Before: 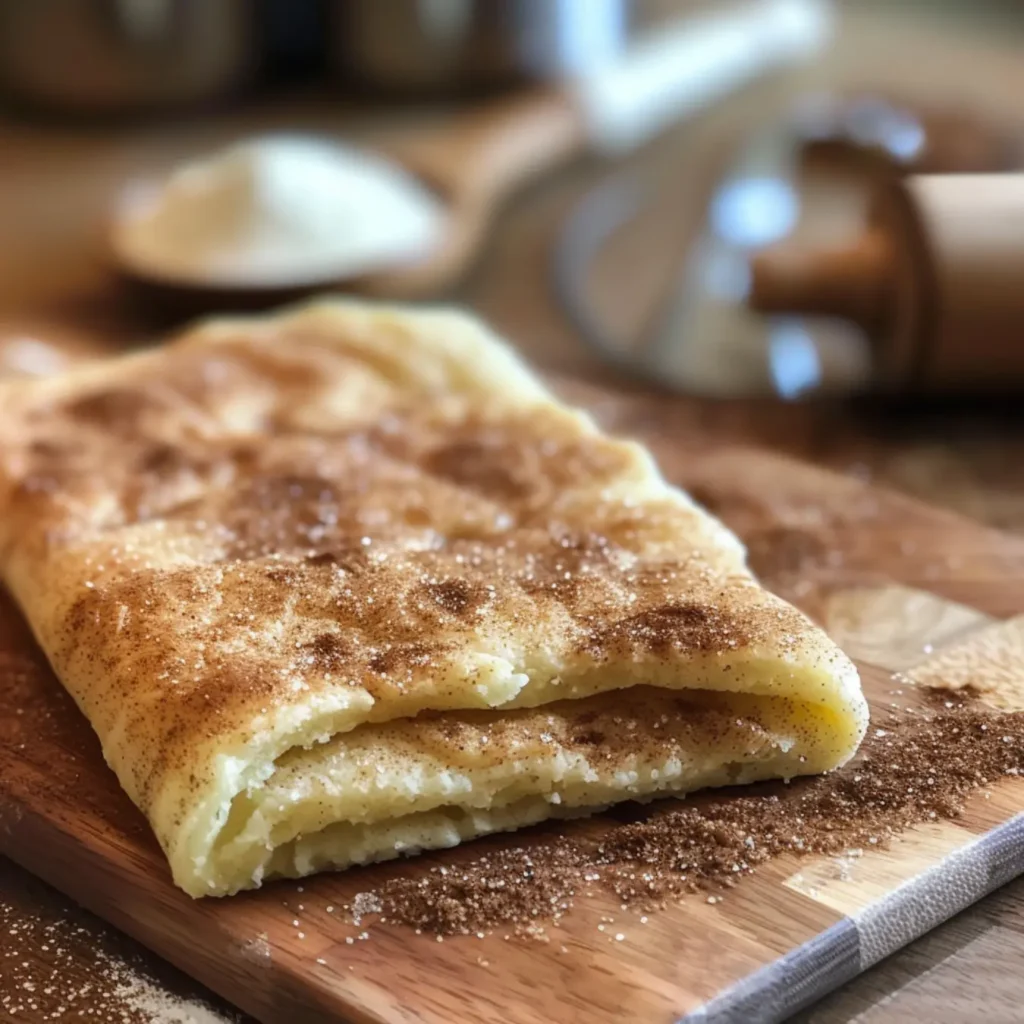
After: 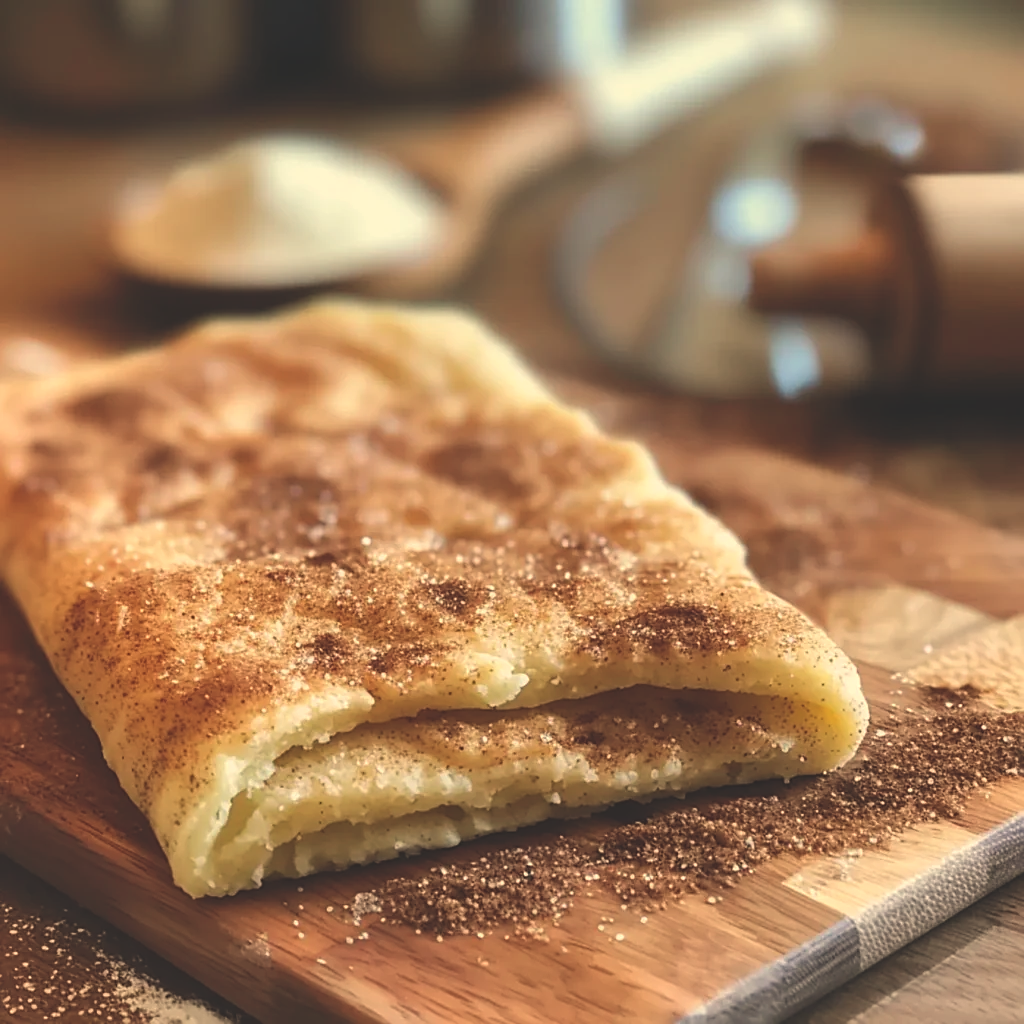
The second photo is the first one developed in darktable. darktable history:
sharpen: on, module defaults
exposure: black level correction -0.025, exposure -0.117 EV, compensate highlight preservation false
white balance: red 1.123, blue 0.83
